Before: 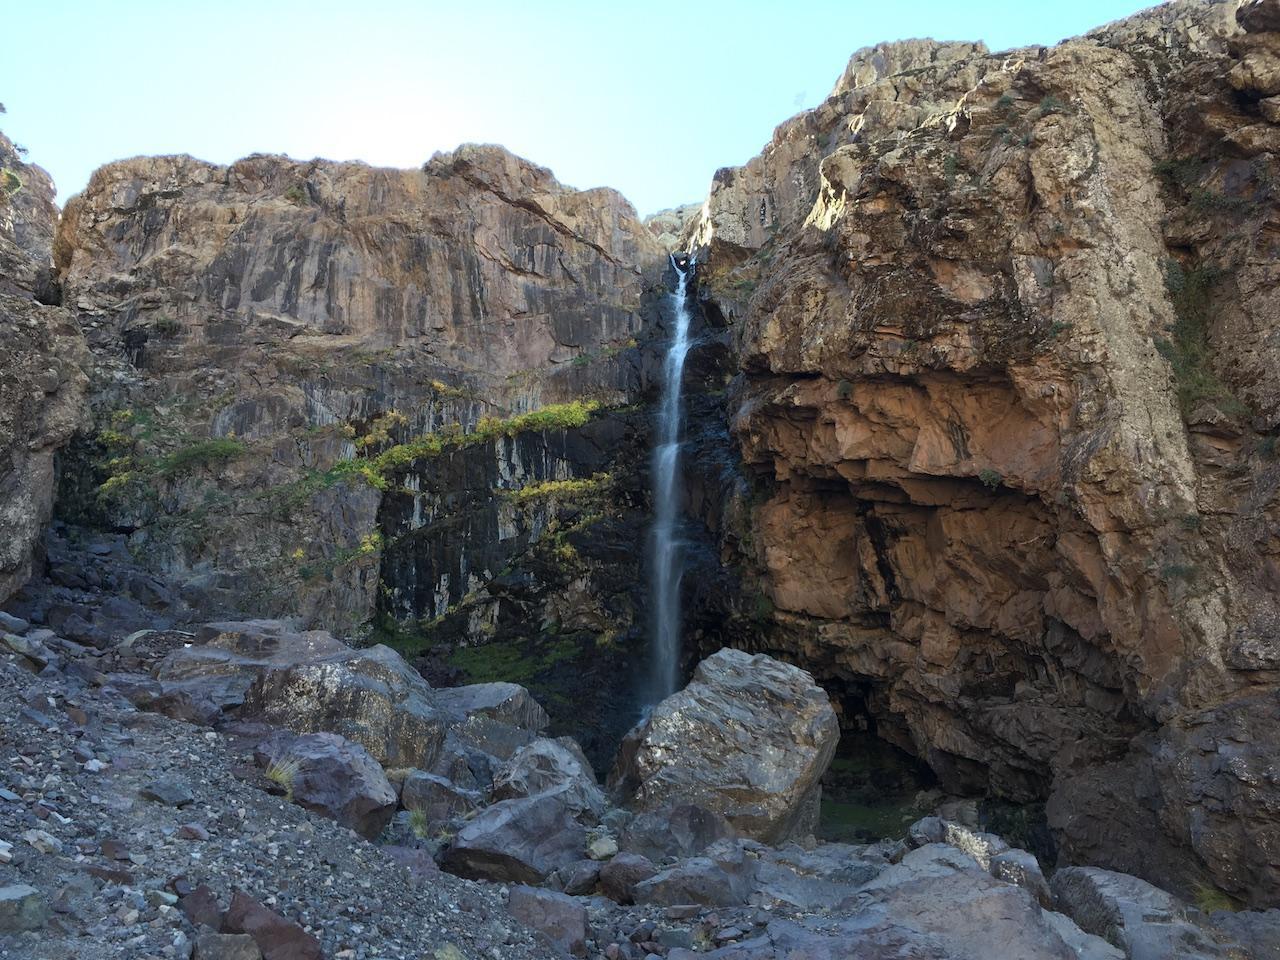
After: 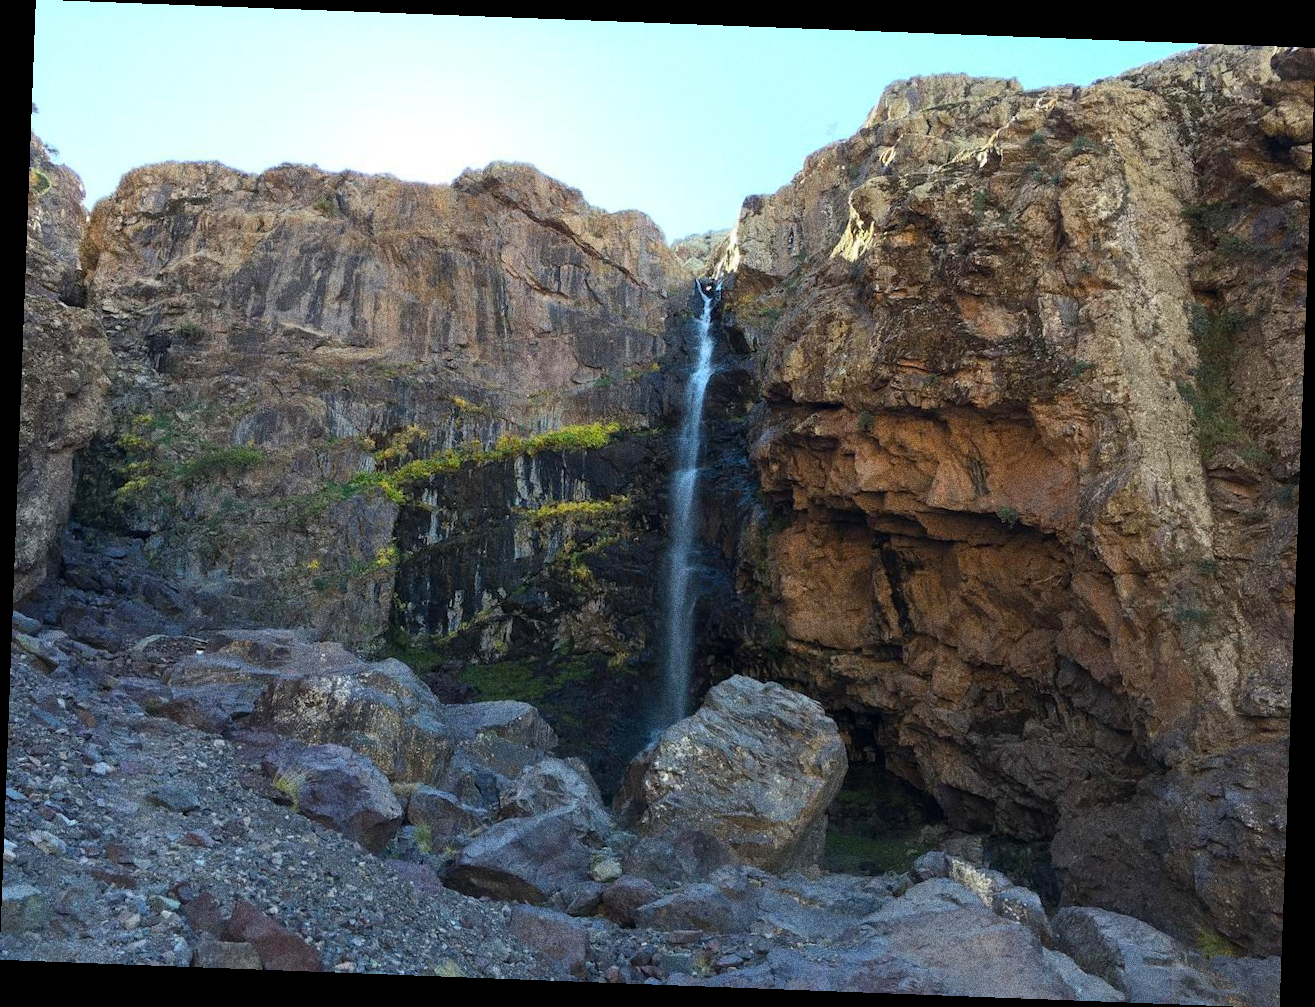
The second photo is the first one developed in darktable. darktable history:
rotate and perspective: rotation 2.17°, automatic cropping off
grain: strength 49.07%
color balance rgb: perceptual saturation grading › global saturation 20%, global vibrance 10%
